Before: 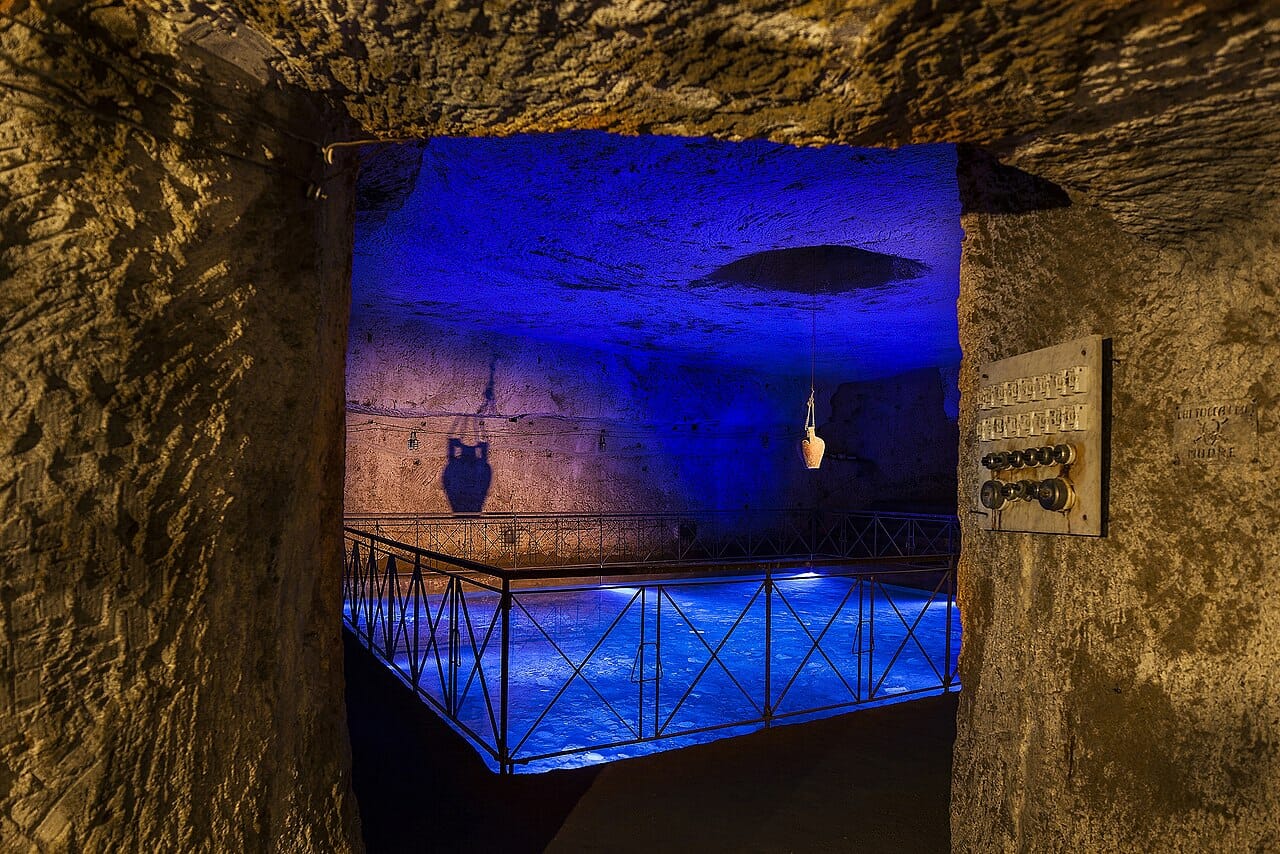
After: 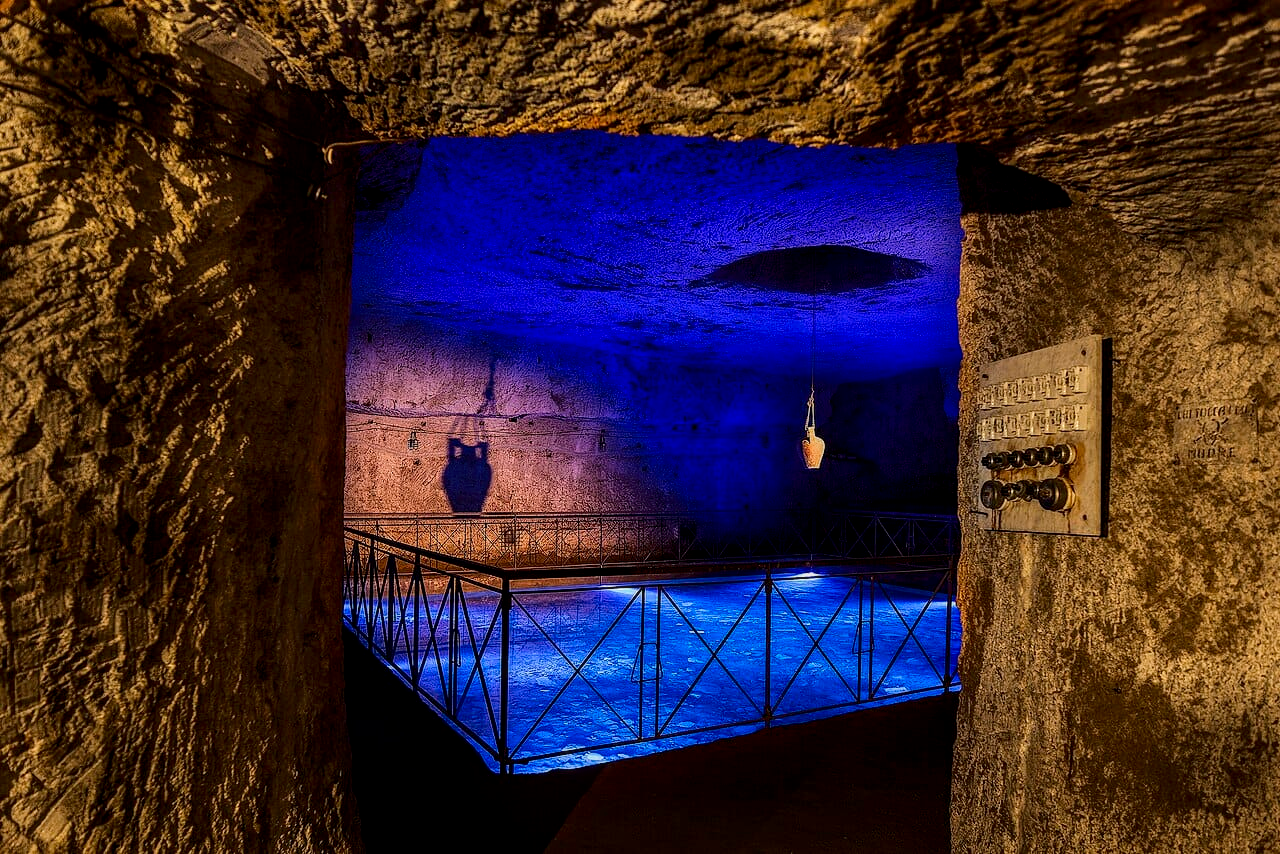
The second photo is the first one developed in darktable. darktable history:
tone curve: curves: ch0 [(0, 0) (0.003, 0.005) (0.011, 0.006) (0.025, 0.013) (0.044, 0.027) (0.069, 0.042) (0.1, 0.06) (0.136, 0.085) (0.177, 0.118) (0.224, 0.171) (0.277, 0.239) (0.335, 0.314) (0.399, 0.394) (0.468, 0.473) (0.543, 0.552) (0.623, 0.64) (0.709, 0.718) (0.801, 0.801) (0.898, 0.882) (1, 1)], color space Lab, independent channels, preserve colors none
local contrast: on, module defaults
